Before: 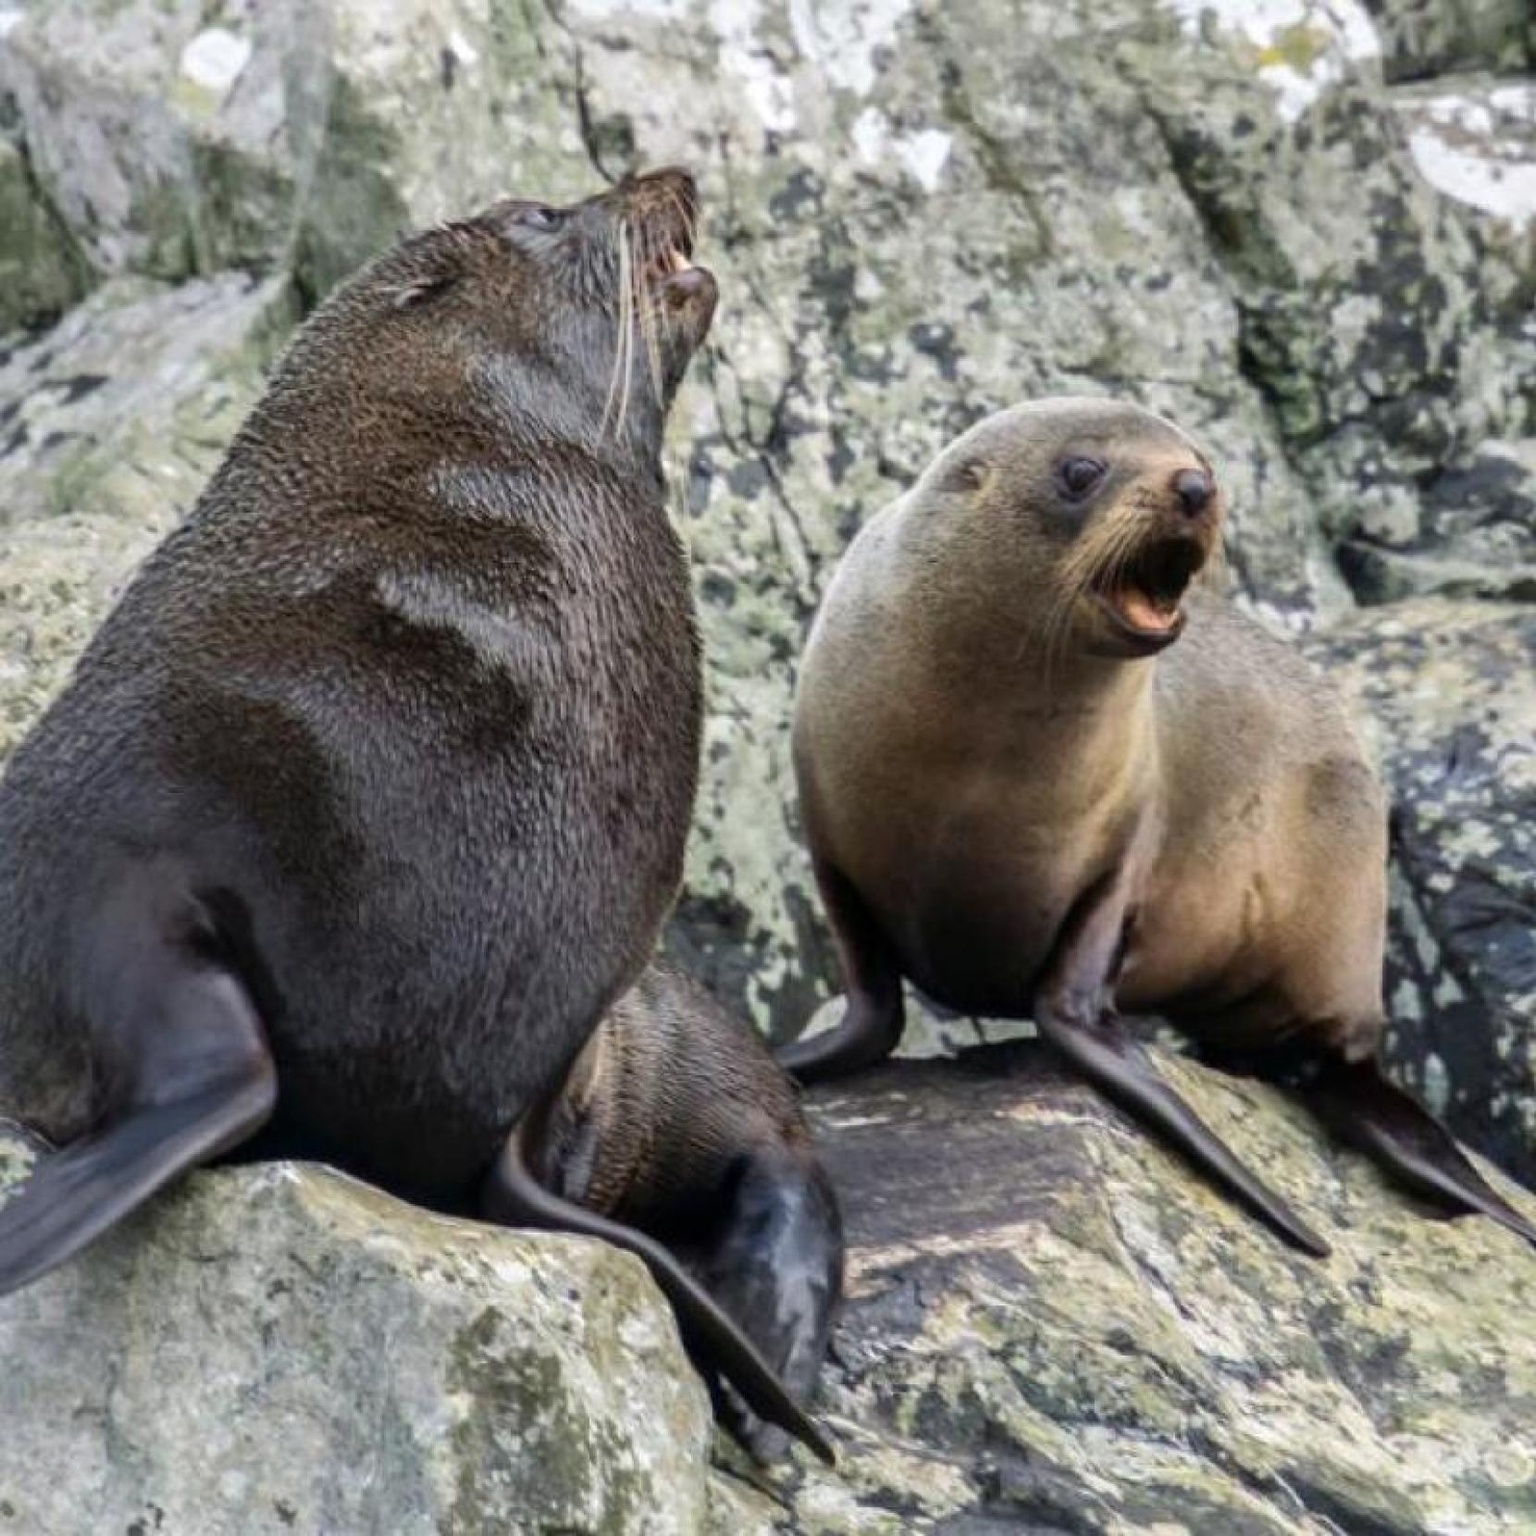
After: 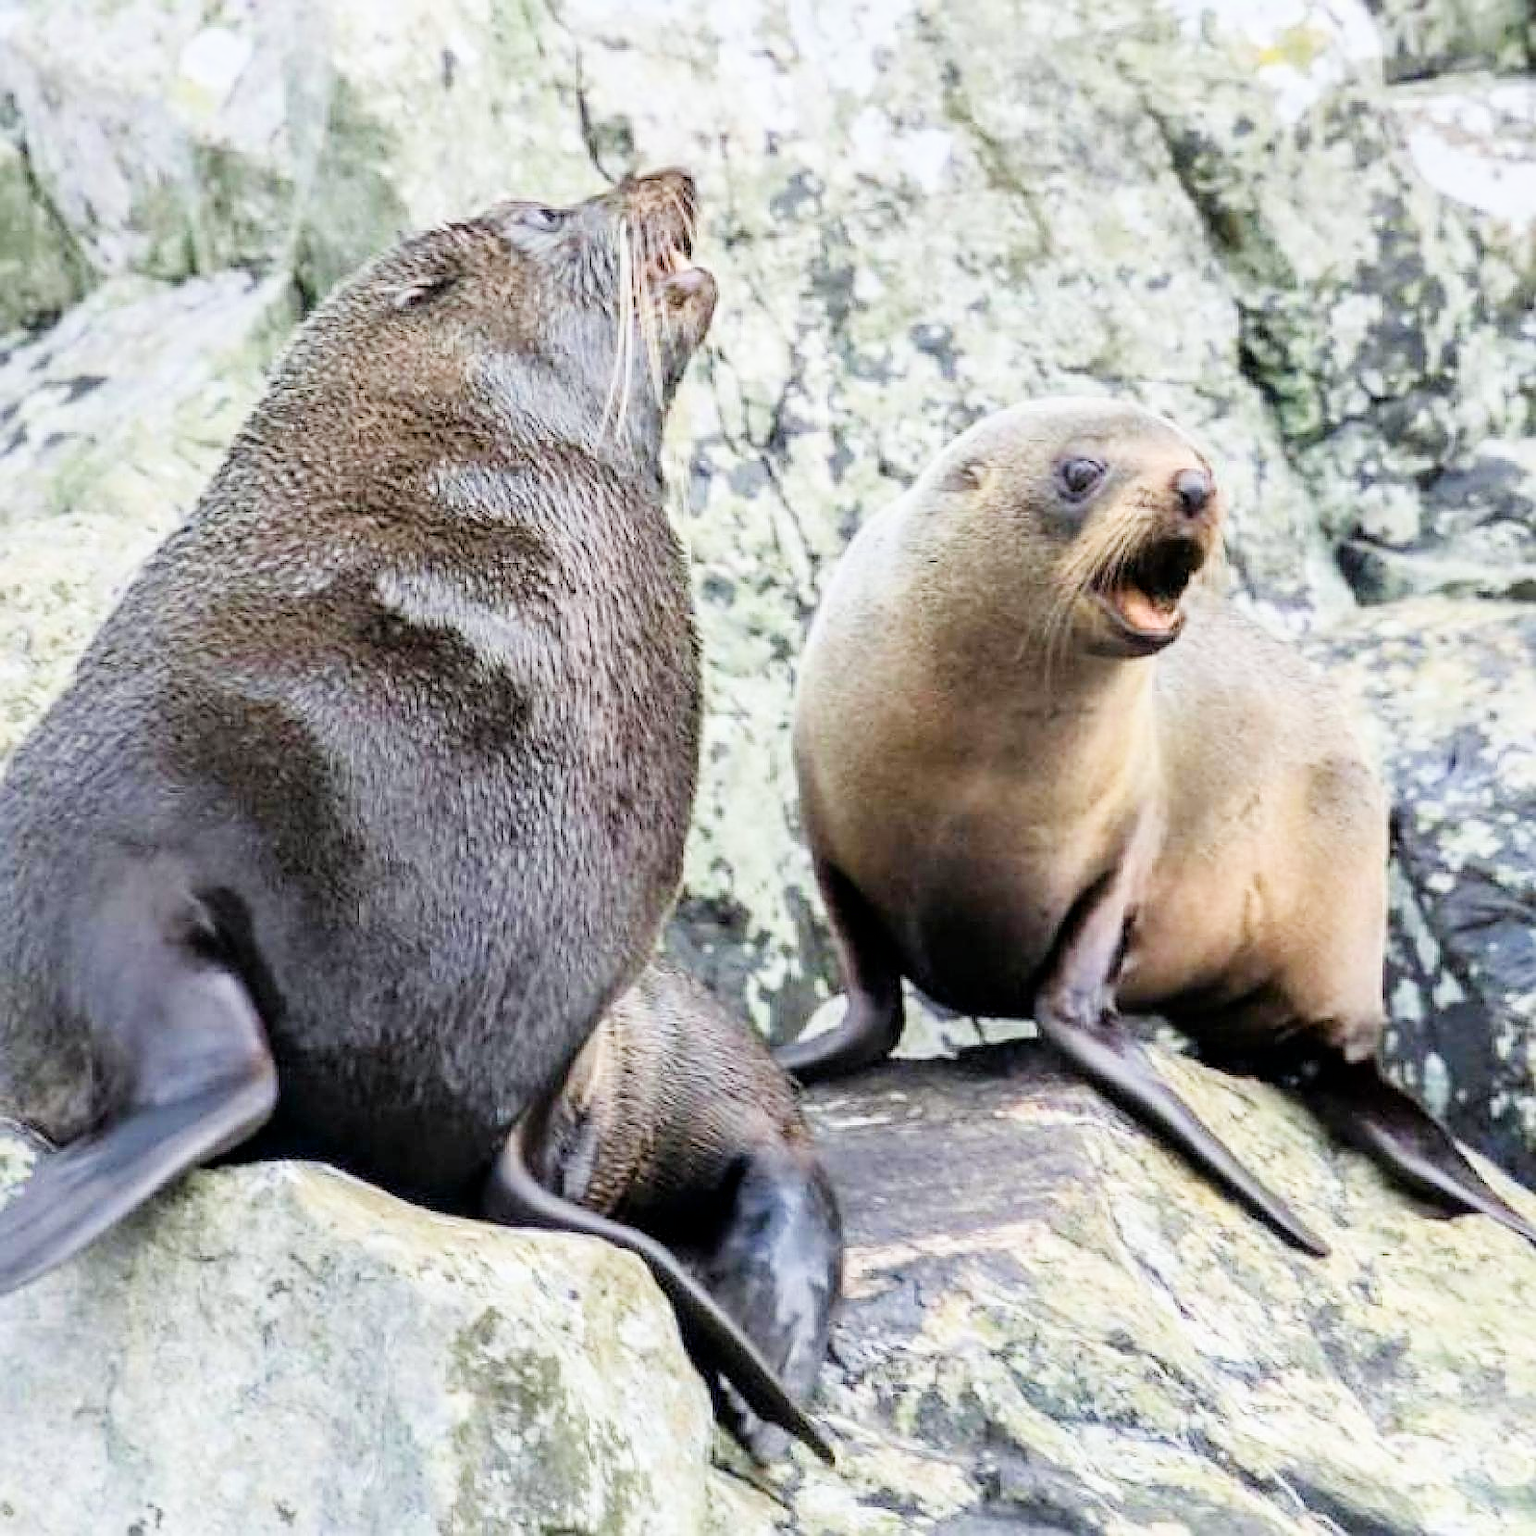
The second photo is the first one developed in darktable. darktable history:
exposure: black level correction 0.001, exposure 1.719 EV, compensate exposure bias true, compensate highlight preservation false
white balance: red 0.988, blue 1.017
sharpen: radius 1.4, amount 1.25, threshold 0.7
filmic rgb: black relative exposure -7.65 EV, white relative exposure 4.56 EV, hardness 3.61
